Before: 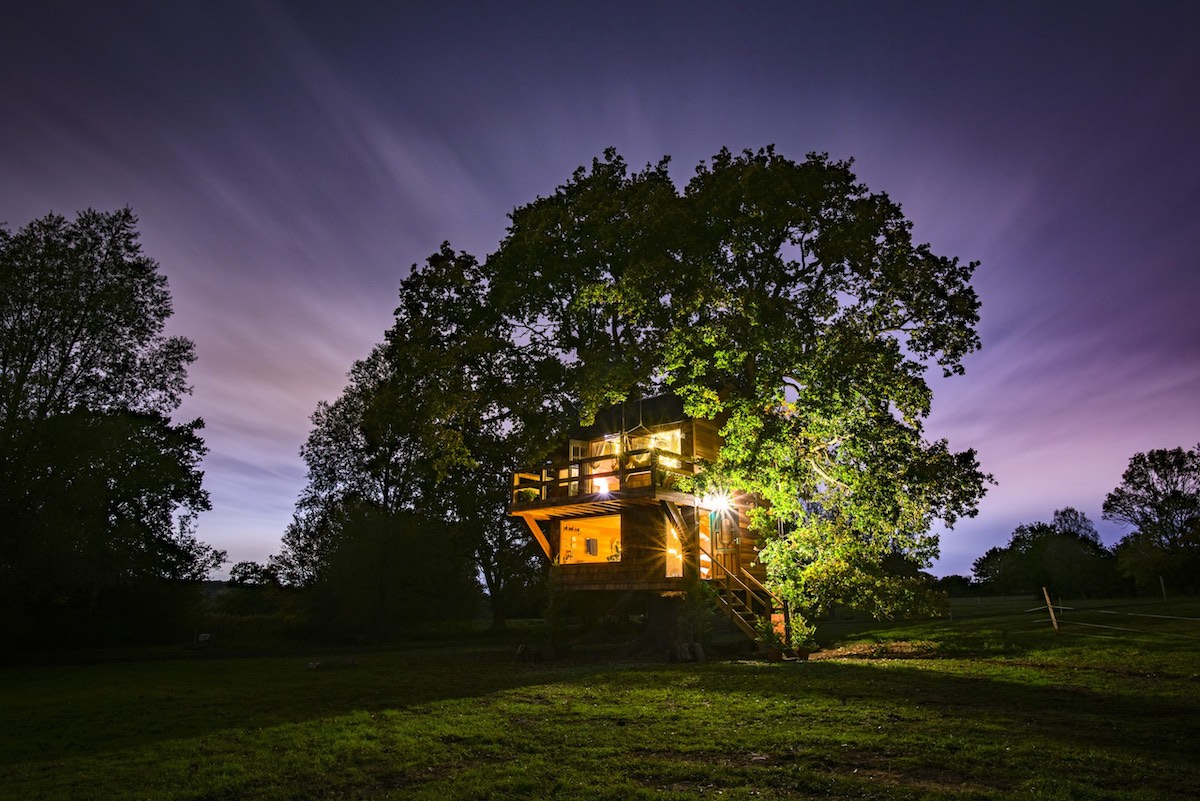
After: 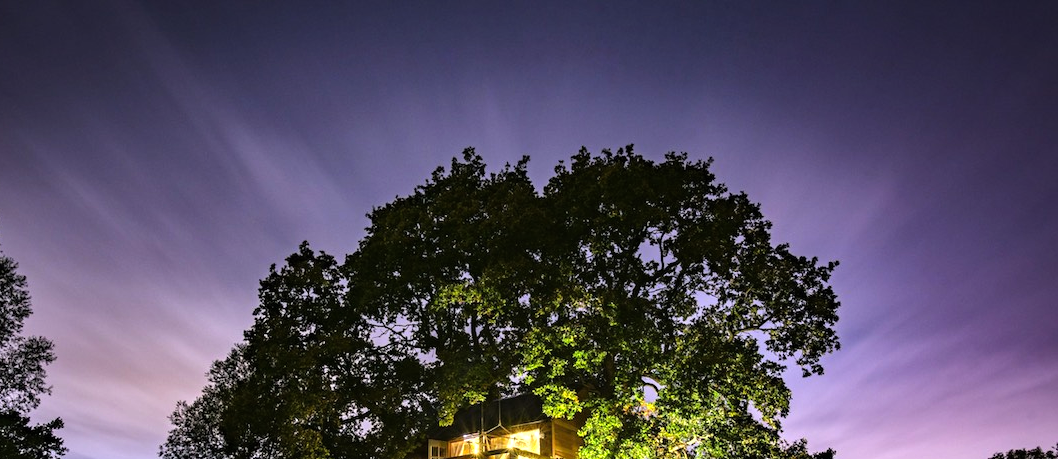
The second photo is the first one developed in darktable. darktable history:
shadows and highlights: shadows 24.91, white point adjustment -2.91, highlights -30.23
tone equalizer: -8 EV -0.755 EV, -7 EV -0.701 EV, -6 EV -0.638 EV, -5 EV -0.376 EV, -3 EV 0.403 EV, -2 EV 0.6 EV, -1 EV 0.675 EV, +0 EV 0.727 EV
crop and rotate: left 11.767%, bottom 42.632%
